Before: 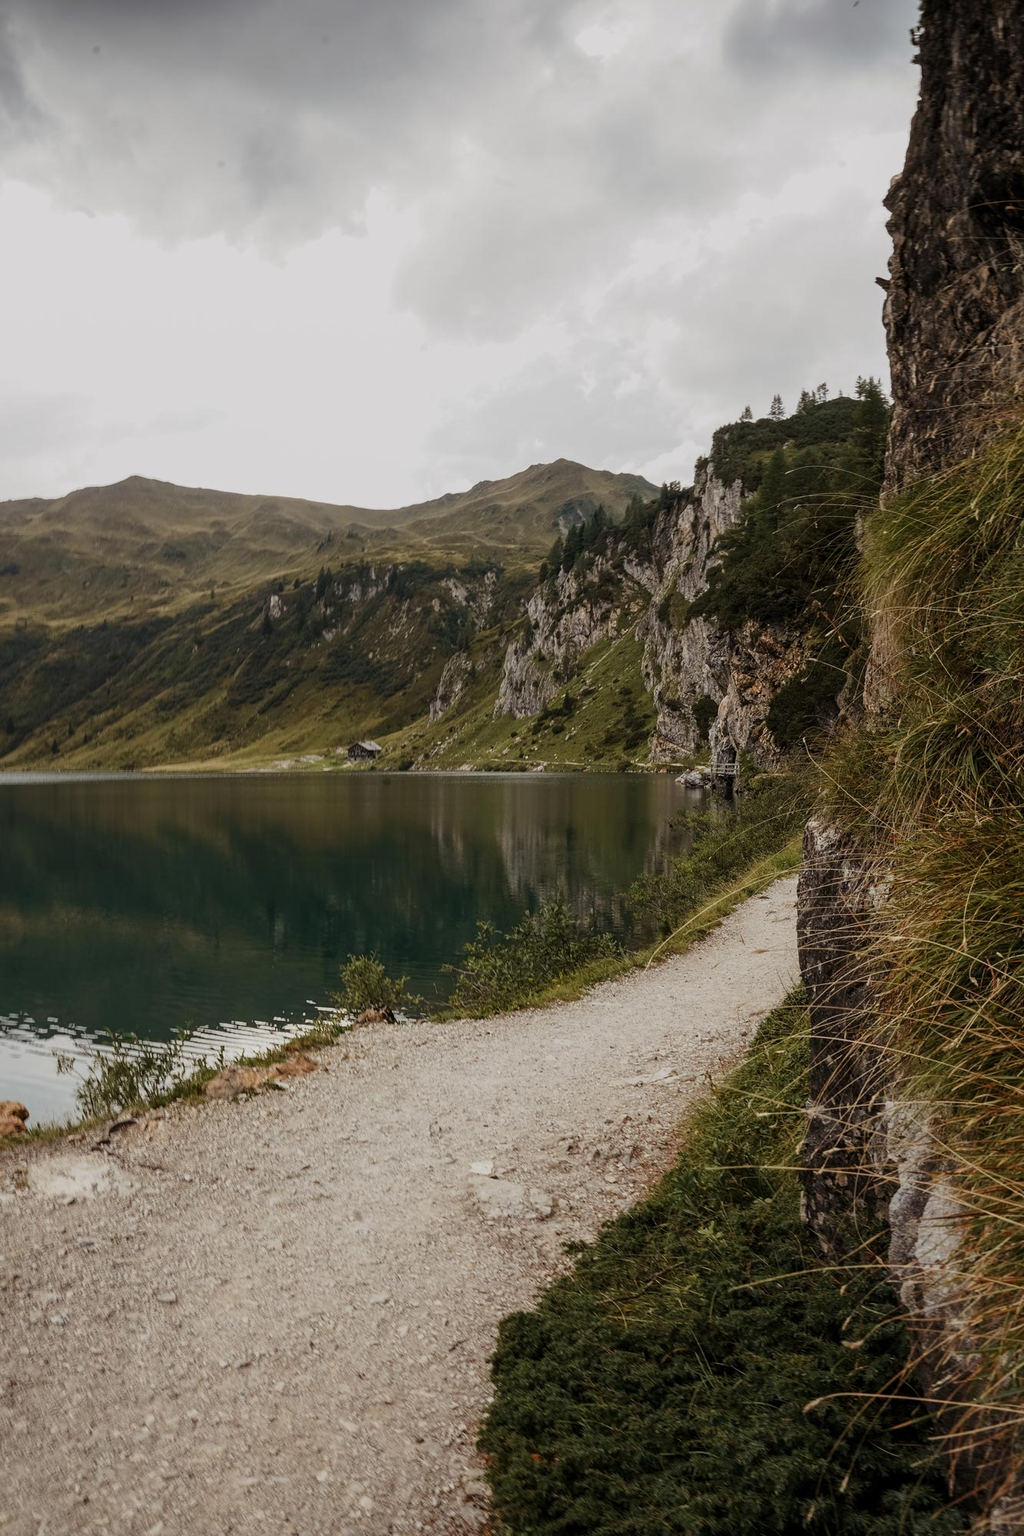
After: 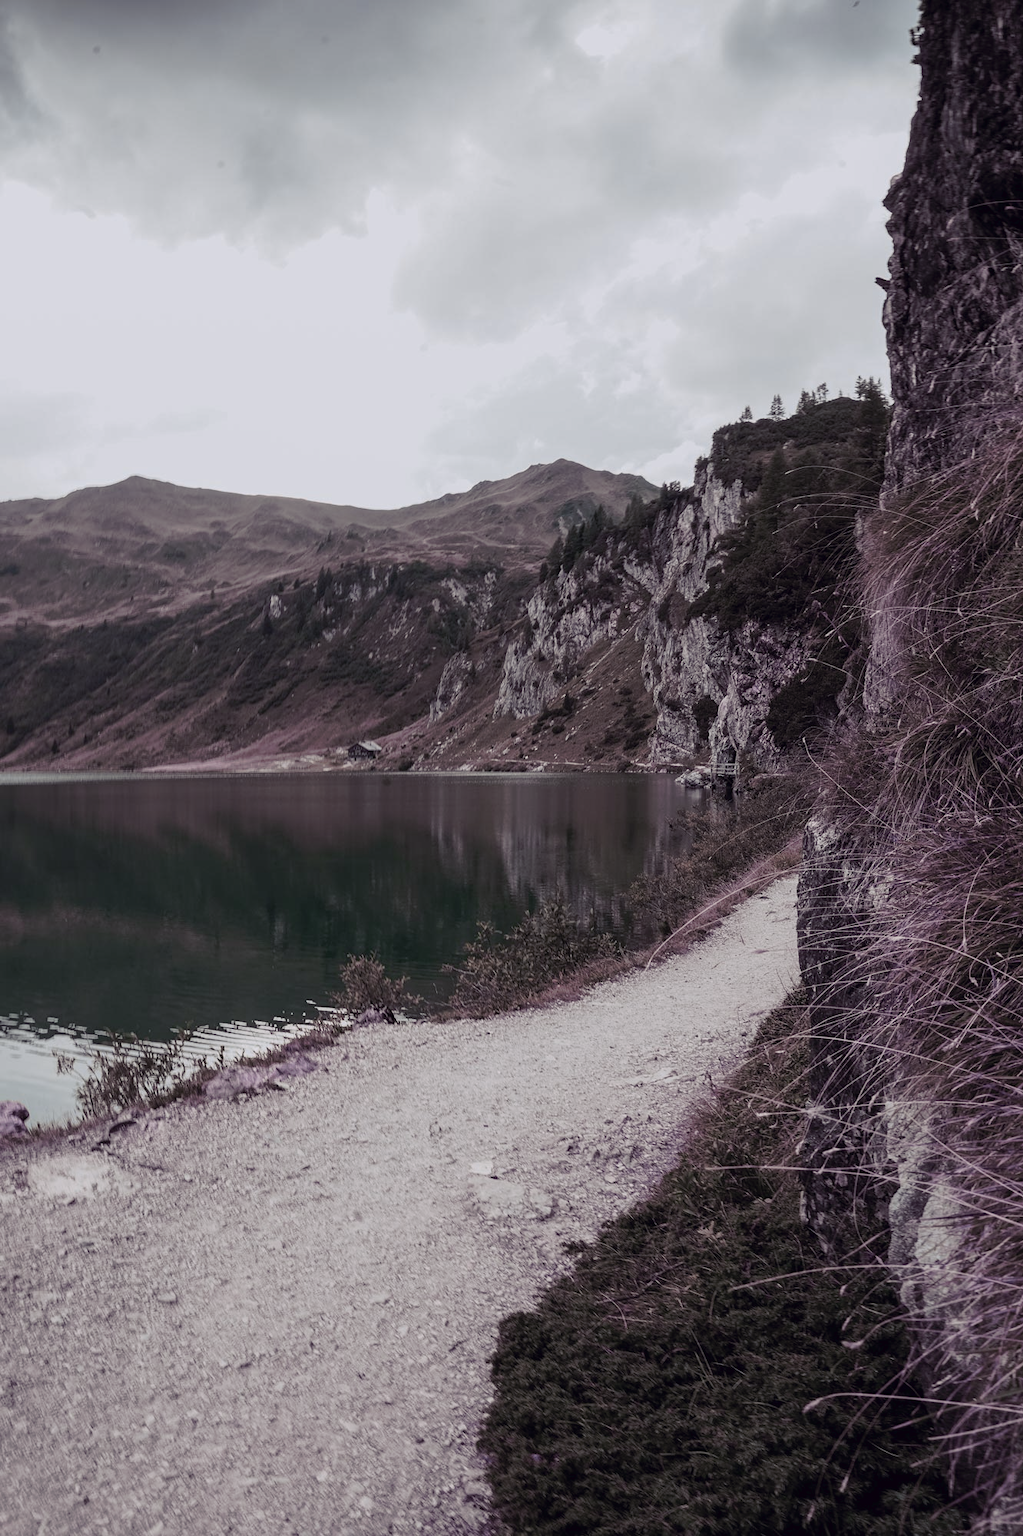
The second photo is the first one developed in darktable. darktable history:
tone curve: curves: ch0 [(0, 0) (0.003, 0.013) (0.011, 0.017) (0.025, 0.028) (0.044, 0.049) (0.069, 0.07) (0.1, 0.103) (0.136, 0.143) (0.177, 0.186) (0.224, 0.232) (0.277, 0.282) (0.335, 0.333) (0.399, 0.405) (0.468, 0.477) (0.543, 0.54) (0.623, 0.627) (0.709, 0.709) (0.801, 0.798) (0.898, 0.902) (1, 1)], preserve colors none
color look up table: target L [79.29, 91.38, 92.16, 85.12, 84.24, 87.51, 89.29, 81.94, 72.71, 66.46, 62.64, 56.2, 51.28, 56.76, 31.4, 30.64, 22.58, 4.503, 200.19, 79.56, 87.47, 89.05, 77.03, 73.41, 51.94, 71.06, 49.71, 65.09, 58.44, 51.5, 45.3, 15.19, 80.52, 75.33, 76.94, 64.47, 59.4, 49.38, 48.41, 49.37, 40.67, 26.65, 14.33, 88.6, 80.06, 78.11, 60.47, 56.5, 40.61], target a [23.59, 10.98, -26.19, -63.31, -76.11, 1.618, -8.48, -35.07, -60.63, -64.86, -35.18, 0.74, 21.2, 0.672, -28.21, -37.28, 9.643, 1.669, 0, 23.89, 18.74, 6.585, 17.28, 24.93, 55.76, 15.9, 11.31, 12.59, 16.89, 26.54, 7.963, 15.33, 20.1, 47.91, 23.41, 36.93, 15.14, 44.24, 78.71, 10.31, 29.71, 58.09, 37.4, -51.94, -11.23, -18.82, -4.531, -35.96, -5.461], target b [18.99, -2.687, 22.09, 20.01, 79.15, 1.203, 60.89, 37.86, 39.02, 62.2, 17.93, 36.12, 2.51, 2.404, 3.851, 34.82, 4.418, -0.022, 0, -2.806, -10.53, -13.14, -26.35, -20.69, -64.91, -42.95, -2.885, -25.49, -35.54, -37.28, -17.33, -22.32, -26.38, -35.07, -23.16, -43.17, -45.12, -32.15, -52.3, -12.15, -74.99, -77.62, -34.35, -9.947, -12.27, -30.77, -60.17, -9.718, -34.61], num patches 49
